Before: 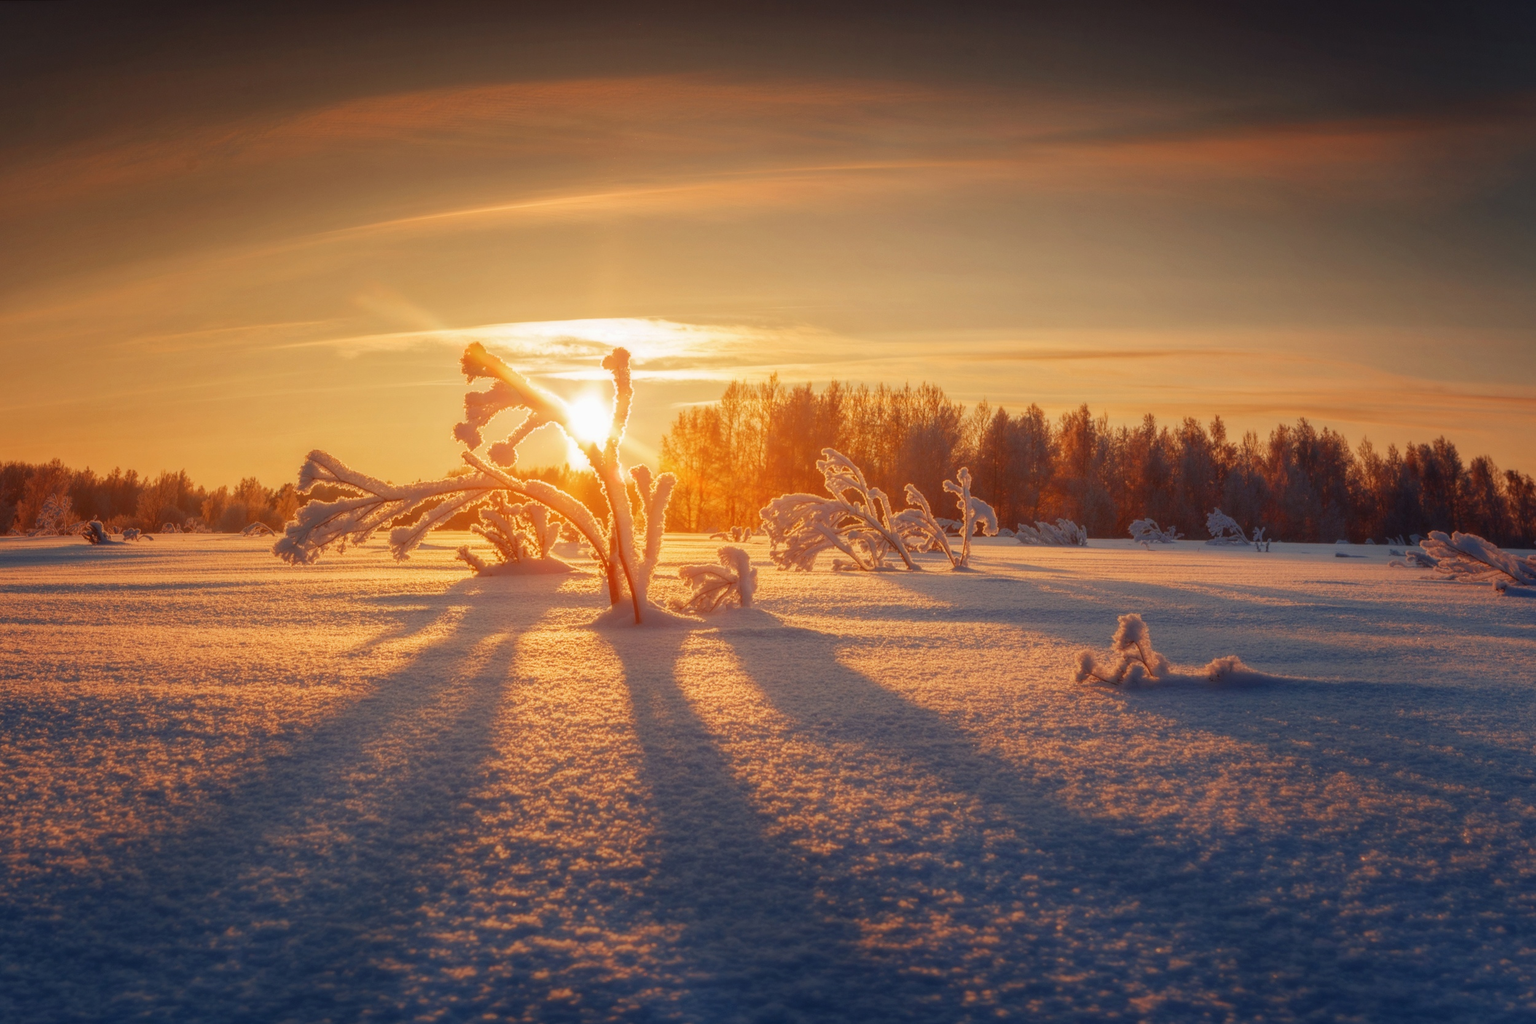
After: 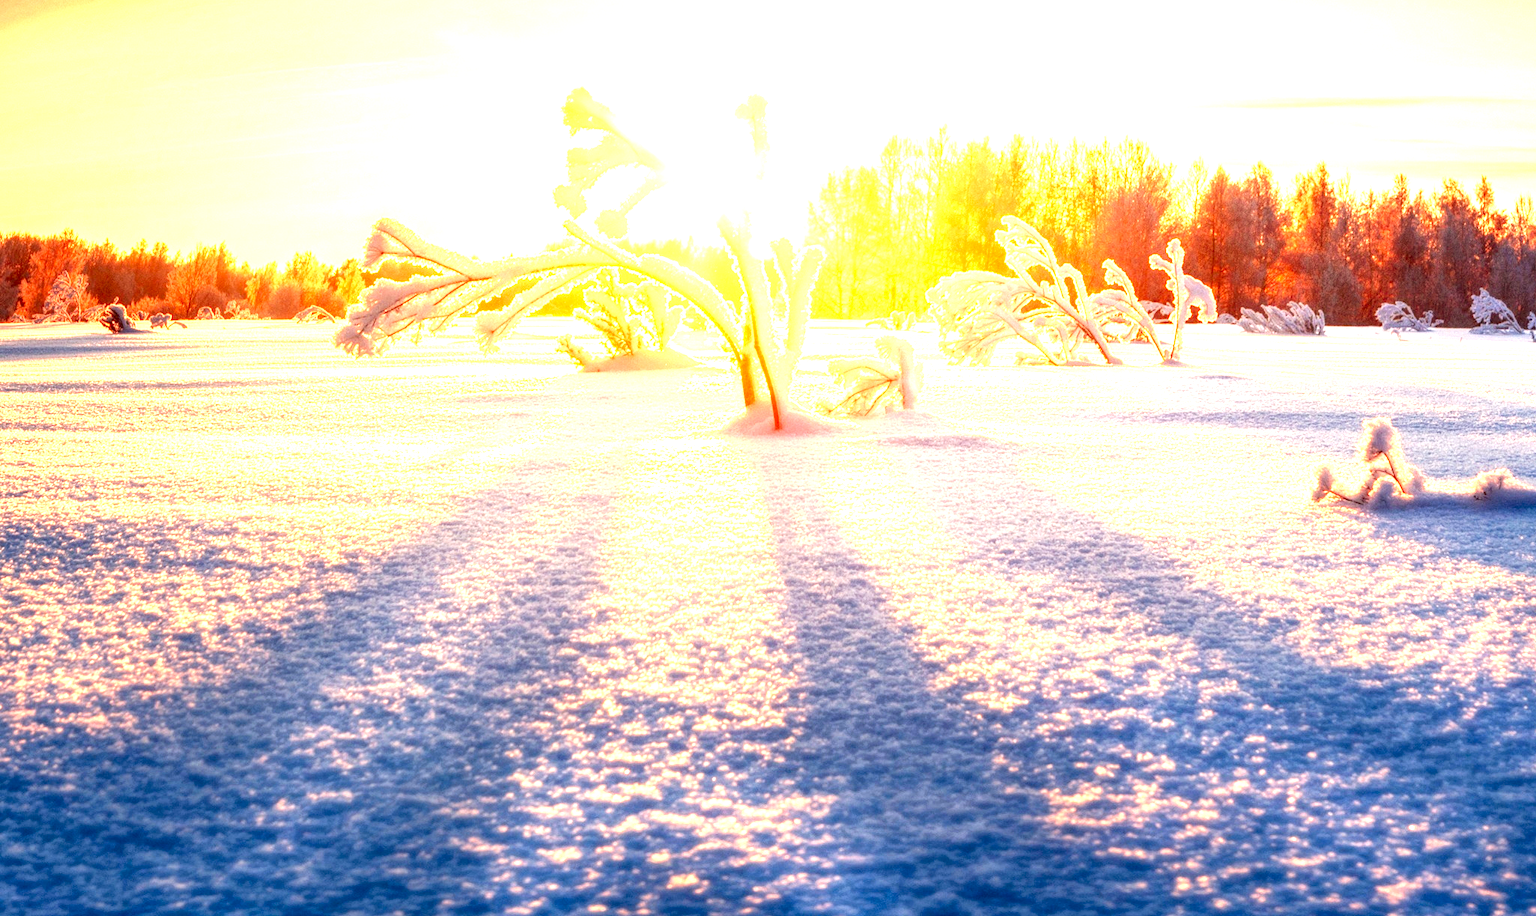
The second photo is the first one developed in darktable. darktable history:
local contrast: highlights 60%, shadows 60%, detail 160%
tone curve: curves: ch0 [(0, 0) (0.003, 0.002) (0.011, 0.006) (0.025, 0.014) (0.044, 0.025) (0.069, 0.039) (0.1, 0.056) (0.136, 0.082) (0.177, 0.116) (0.224, 0.163) (0.277, 0.233) (0.335, 0.311) (0.399, 0.396) (0.468, 0.488) (0.543, 0.588) (0.623, 0.695) (0.709, 0.809) (0.801, 0.912) (0.898, 0.997) (1, 1)], preserve colors none
crop: top 26.531%, right 17.959%
exposure: exposure 2.25 EV, compensate highlight preservation false
